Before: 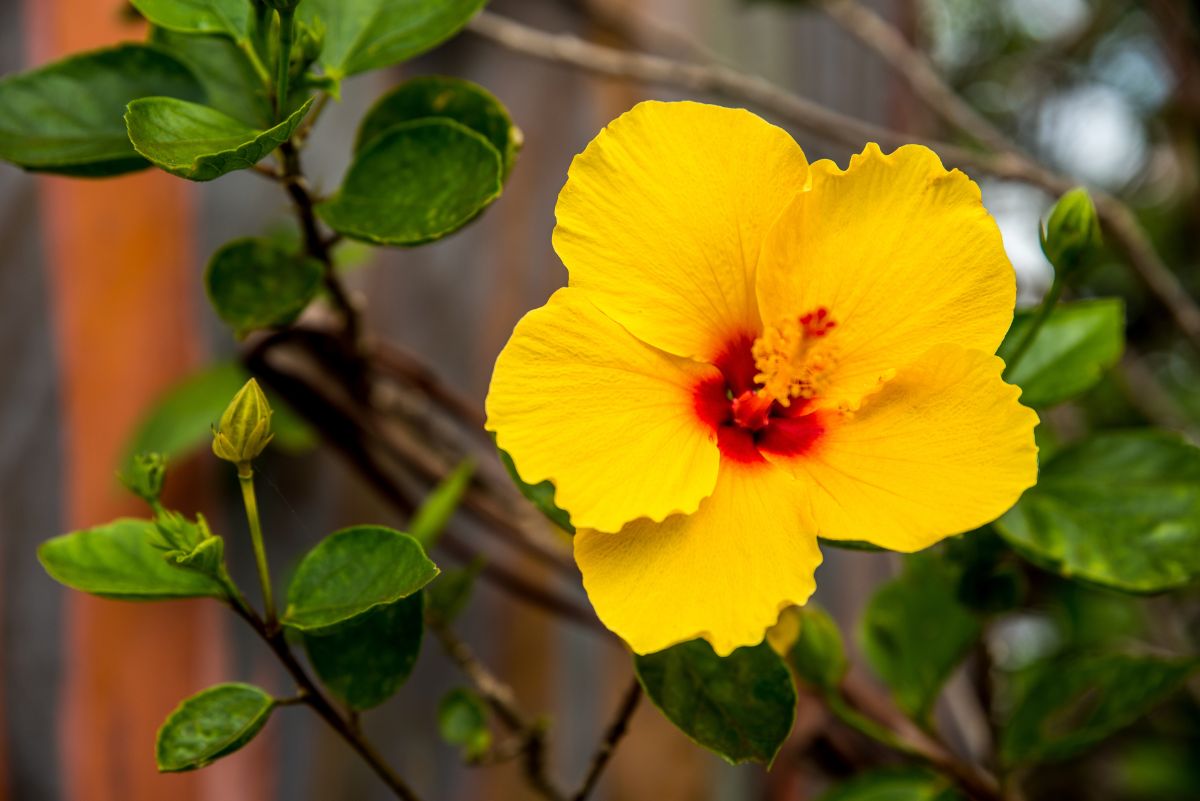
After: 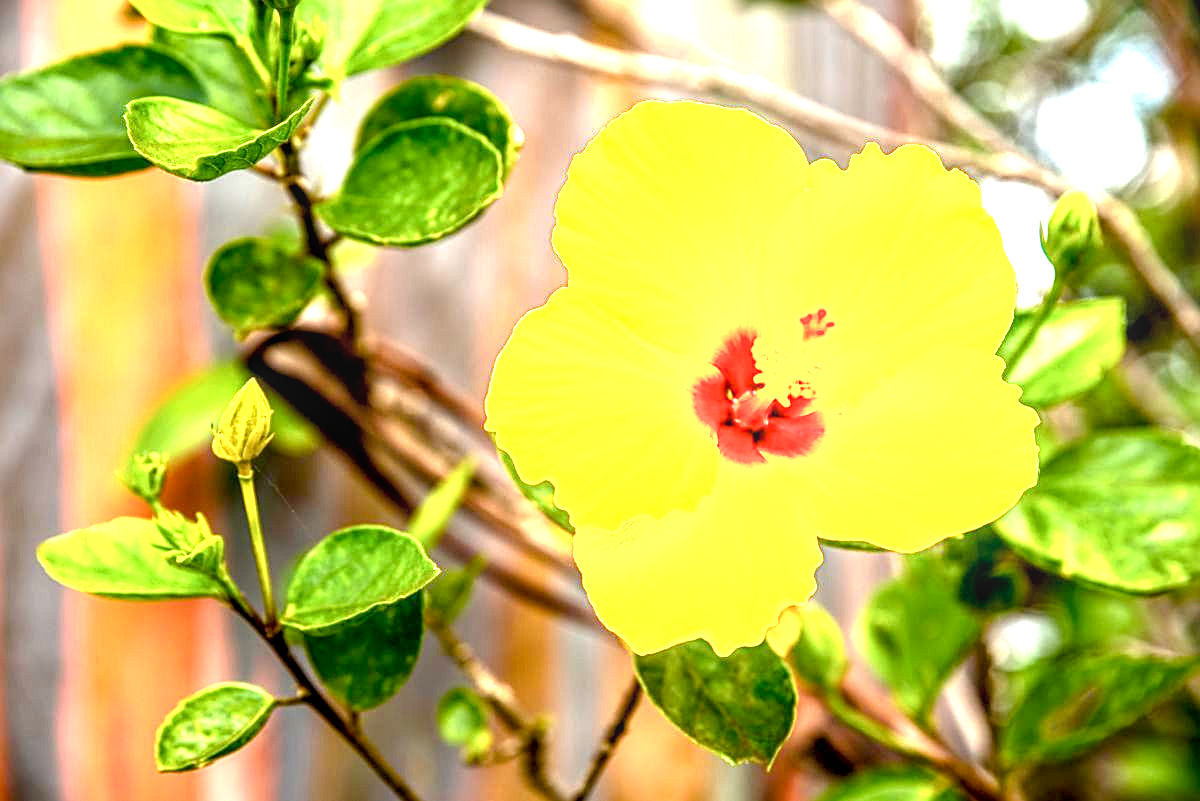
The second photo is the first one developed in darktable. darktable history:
local contrast: detail 130%
exposure: black level correction 0.001, exposure 2.607 EV, compensate exposure bias true, compensate highlight preservation false
color balance rgb: perceptual saturation grading › global saturation 20%, perceptual saturation grading › highlights -25%, perceptual saturation grading › shadows 25%
sharpen: on, module defaults
